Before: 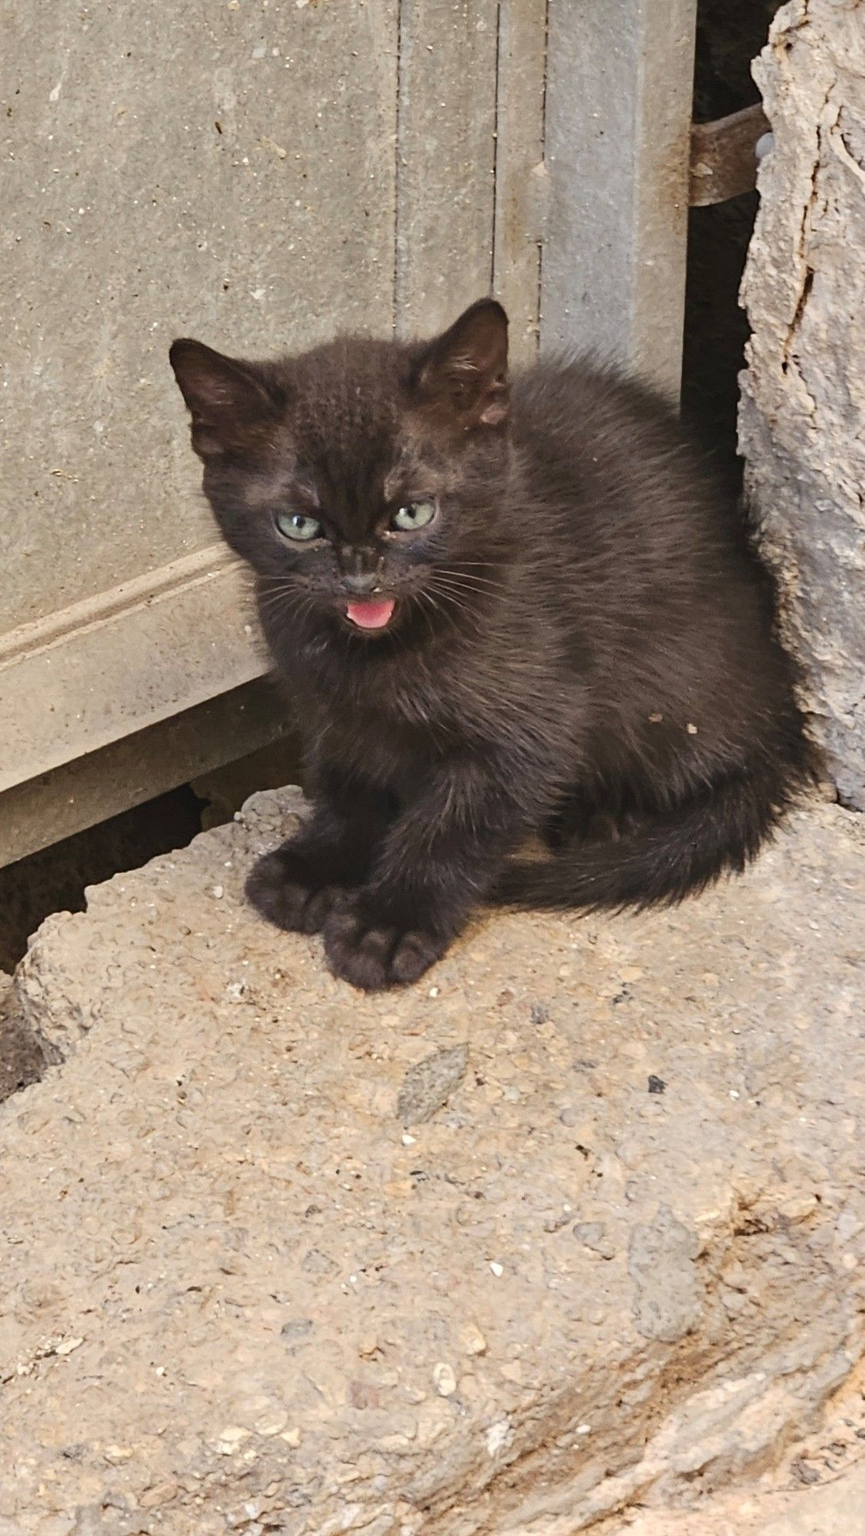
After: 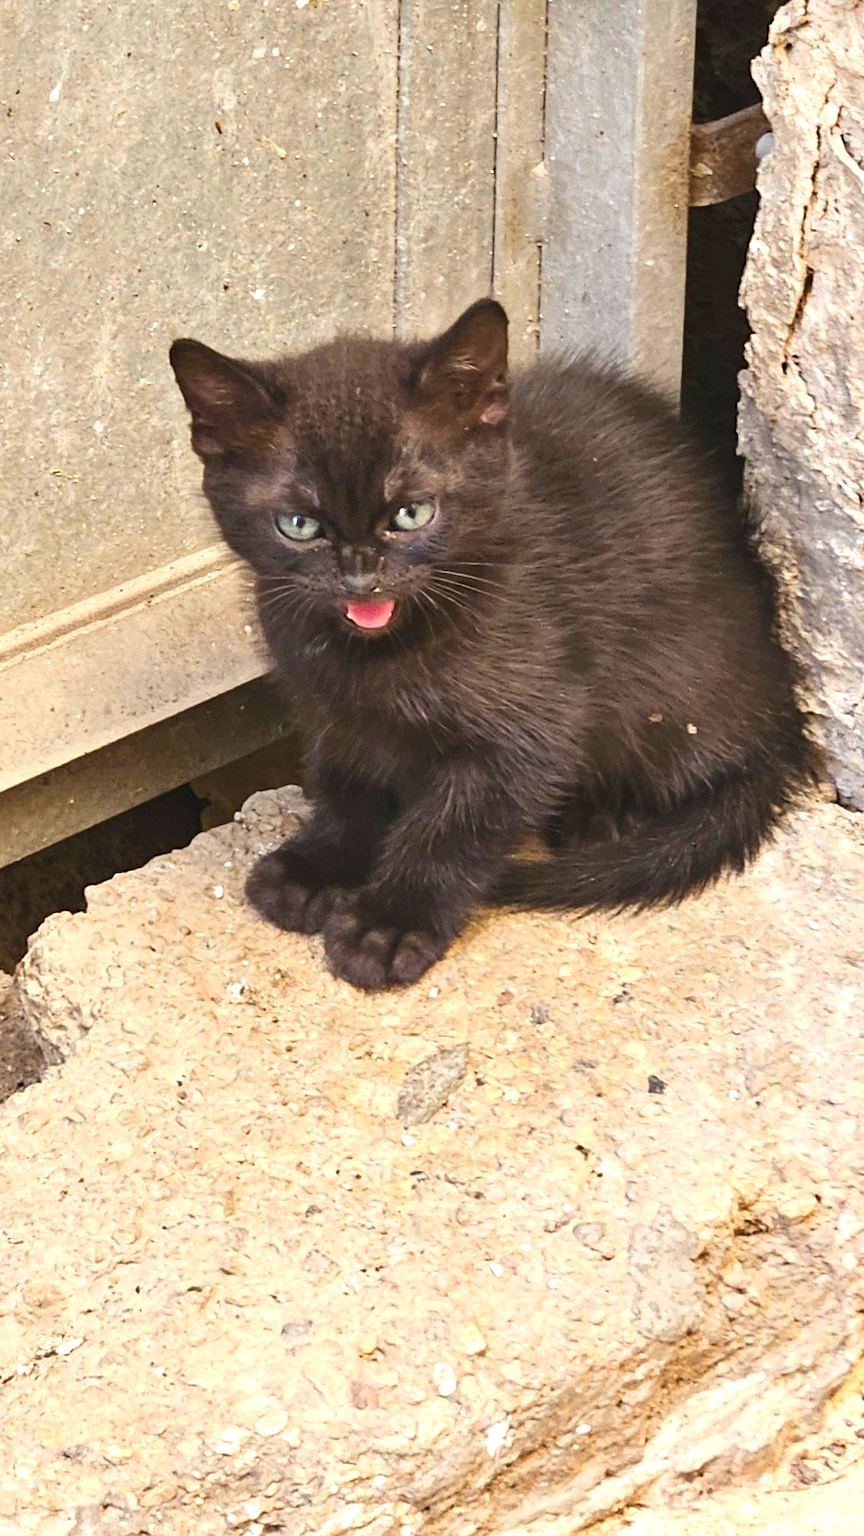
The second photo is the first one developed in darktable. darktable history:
color balance rgb: perceptual saturation grading › global saturation 18.951%, perceptual brilliance grading › global brilliance 18.258%, global vibrance 20%
